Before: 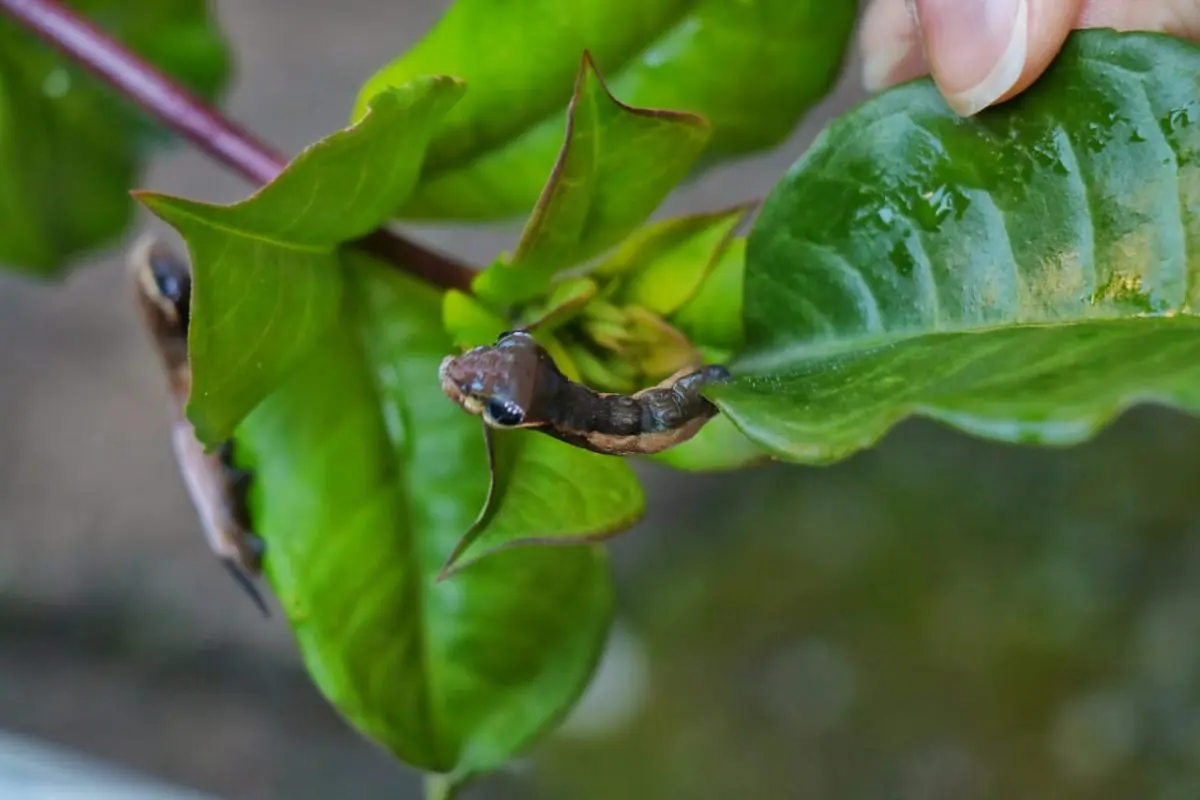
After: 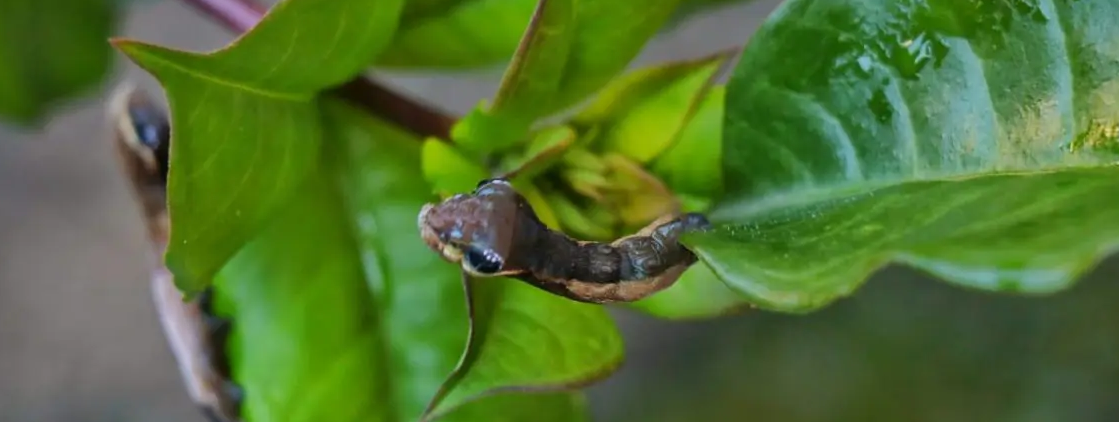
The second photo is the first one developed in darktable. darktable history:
crop: left 1.77%, top 19.106%, right 4.936%, bottom 28.109%
